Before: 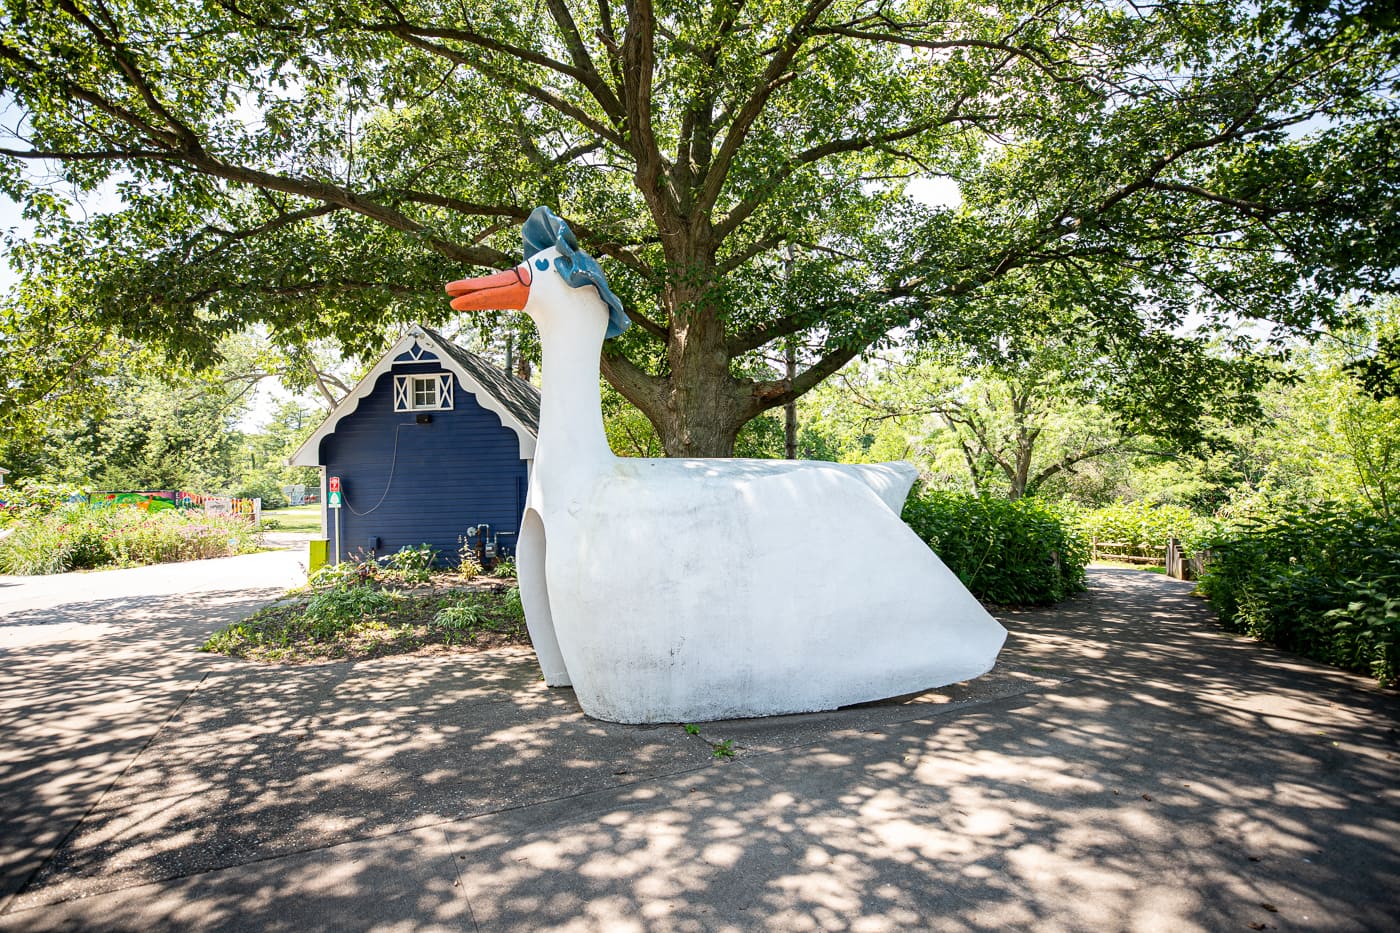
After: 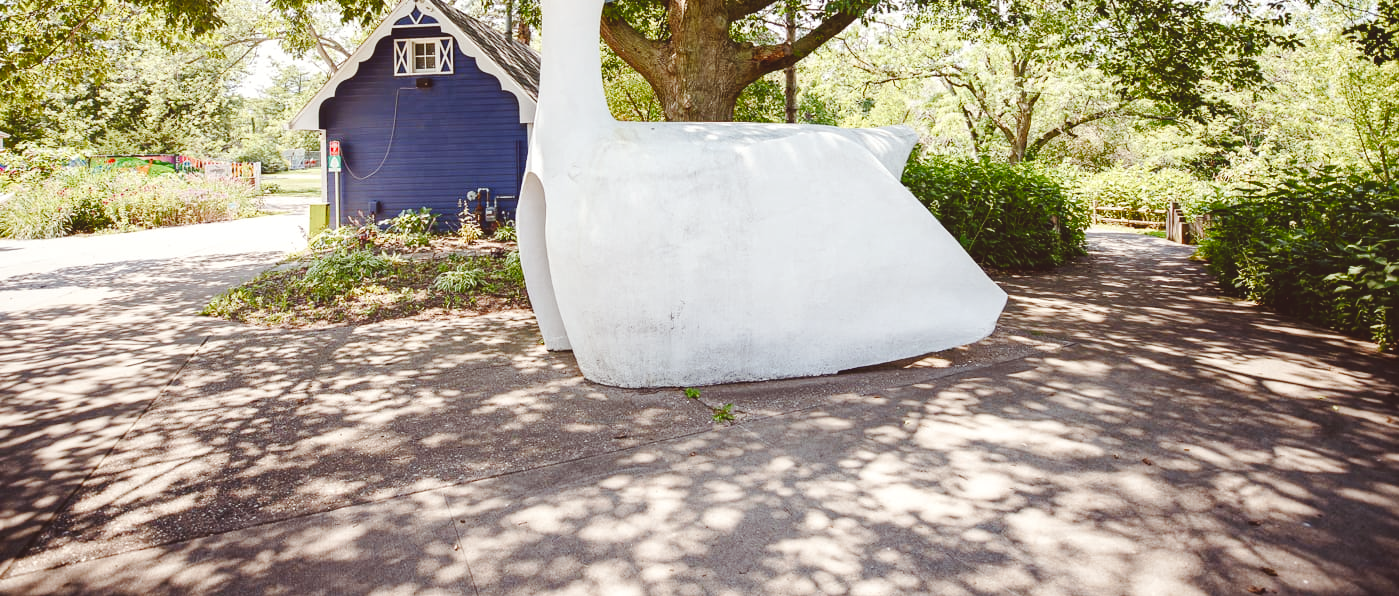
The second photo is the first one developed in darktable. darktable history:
exposure: black level correction -0.015, compensate highlight preservation false
crop and rotate: top 36.077%
tone curve: curves: ch0 [(0, 0) (0.003, 0.035) (0.011, 0.035) (0.025, 0.035) (0.044, 0.046) (0.069, 0.063) (0.1, 0.084) (0.136, 0.123) (0.177, 0.174) (0.224, 0.232) (0.277, 0.304) (0.335, 0.387) (0.399, 0.476) (0.468, 0.566) (0.543, 0.639) (0.623, 0.714) (0.709, 0.776) (0.801, 0.851) (0.898, 0.921) (1, 1)], preserve colors none
contrast brightness saturation: saturation -0.052
color balance rgb: power › chroma 1.575%, power › hue 28.05°, global offset › hue 171.92°, linear chroma grading › global chroma 0.77%, perceptual saturation grading › global saturation 20%, perceptual saturation grading › highlights -49.418%, perceptual saturation grading › shadows 25.389%
tone equalizer: edges refinement/feathering 500, mask exposure compensation -1.57 EV, preserve details no
